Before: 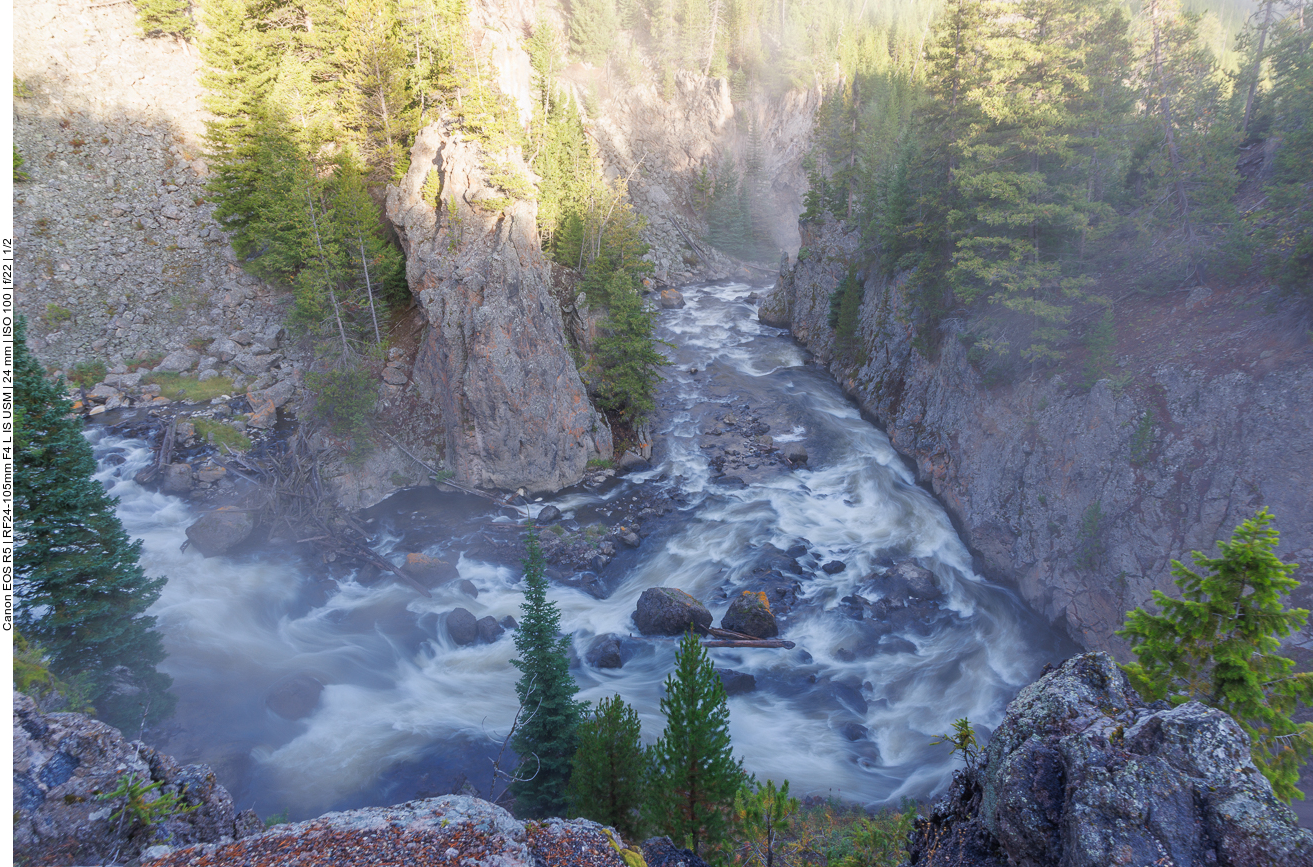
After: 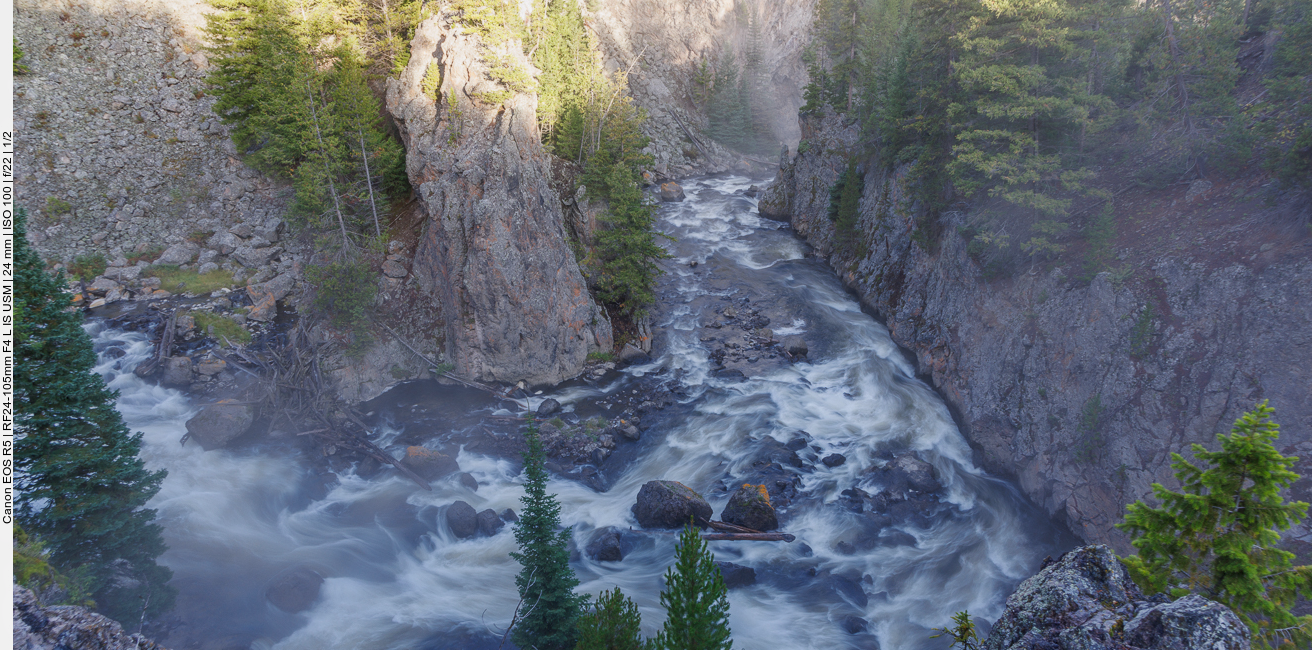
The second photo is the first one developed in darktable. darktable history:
tone equalizer: -8 EV 0.259 EV, -7 EV 0.403 EV, -6 EV 0.397 EV, -5 EV 0.261 EV, -3 EV -0.269 EV, -2 EV -0.44 EV, -1 EV -0.404 EV, +0 EV -0.247 EV
crop and rotate: top 12.422%, bottom 12.557%
local contrast: highlights 105%, shadows 102%, detail 131%, midtone range 0.2
